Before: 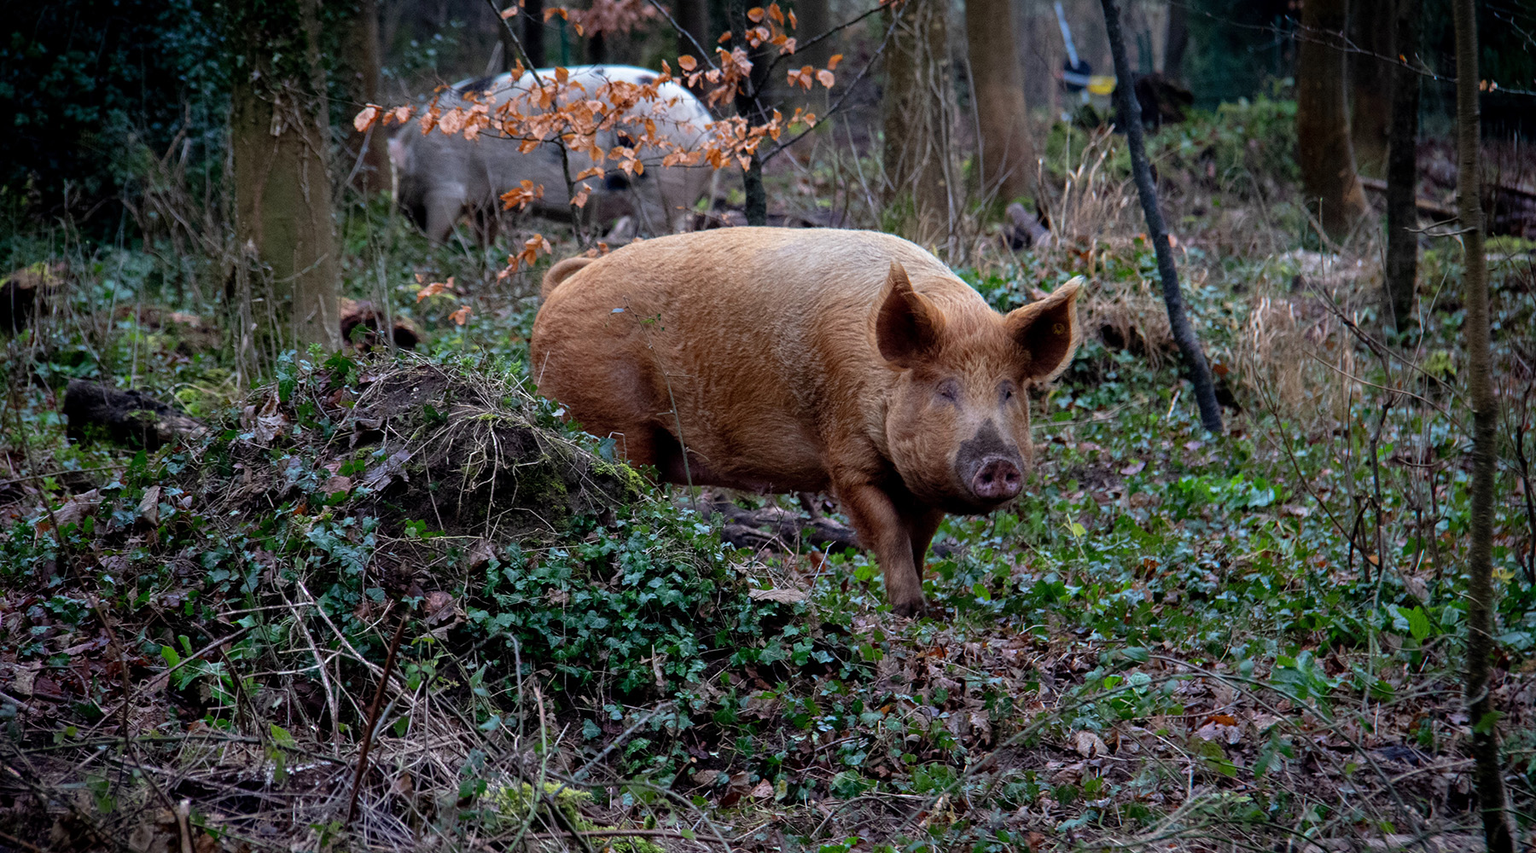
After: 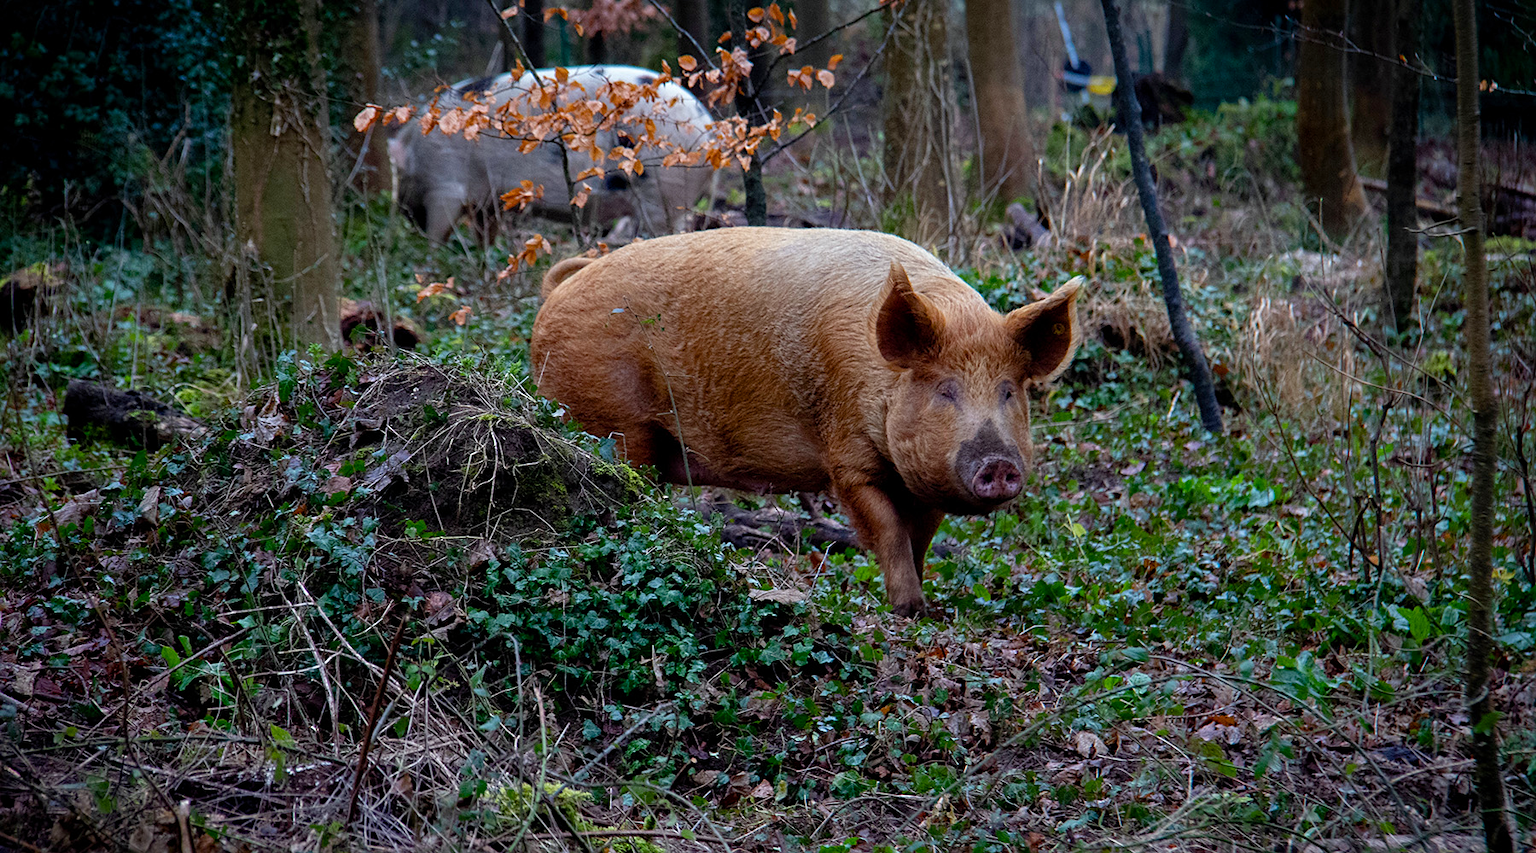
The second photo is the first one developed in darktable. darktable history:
white balance: red 0.978, blue 0.999
color balance rgb: perceptual saturation grading › global saturation 20%, perceptual saturation grading › highlights -25%, perceptual saturation grading › shadows 25%
sharpen: amount 0.2
